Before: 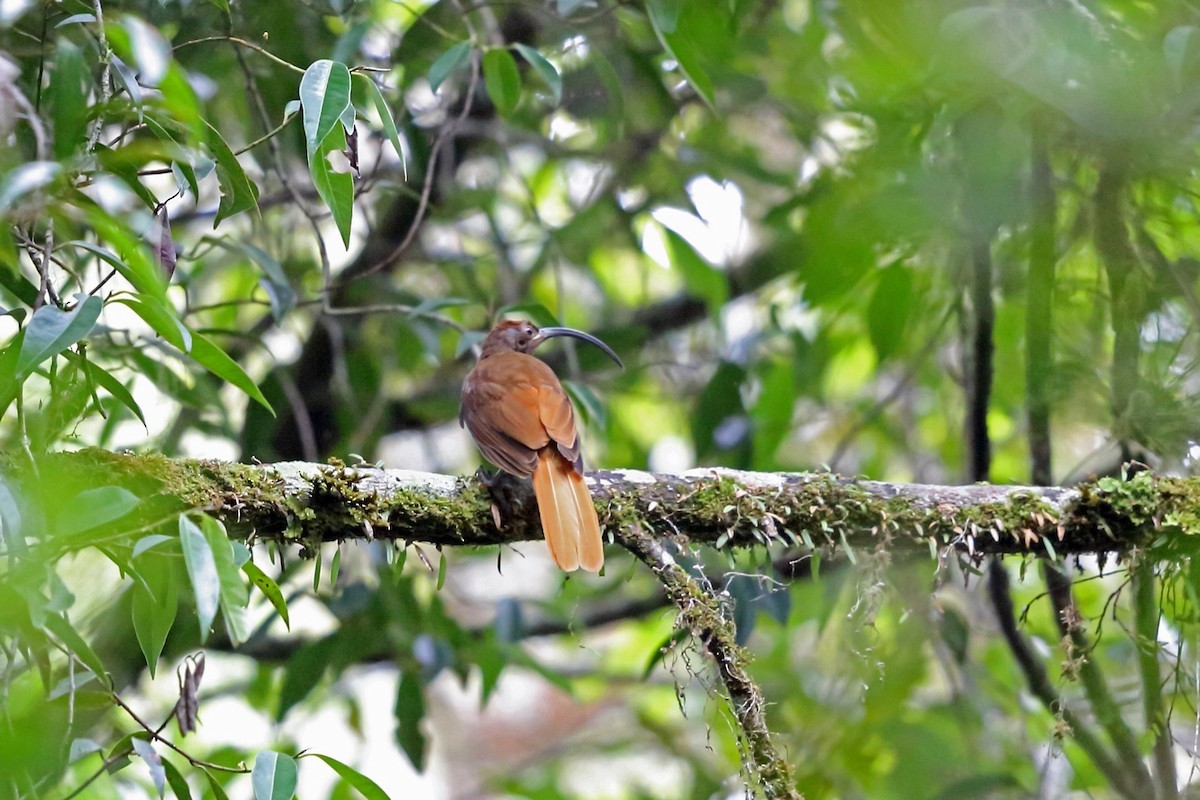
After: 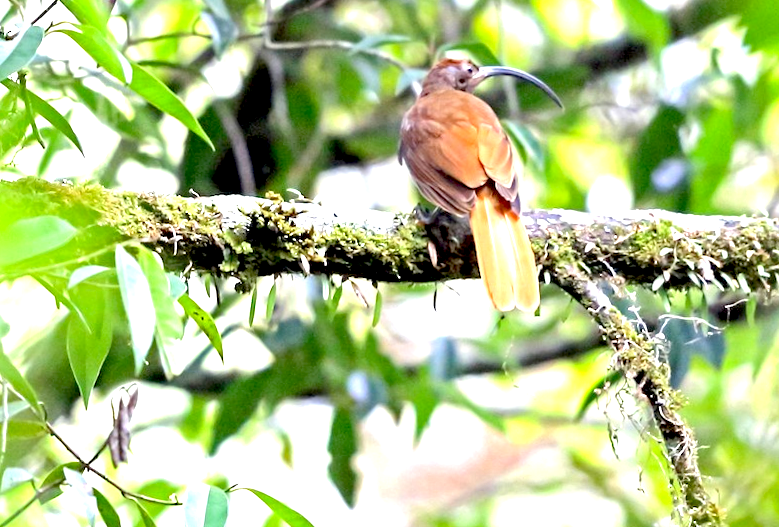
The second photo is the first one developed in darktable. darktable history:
crop and rotate: angle -1.18°, left 3.764%, top 32.086%, right 29.241%
exposure: black level correction 0.009, exposure 1.431 EV, compensate highlight preservation false
